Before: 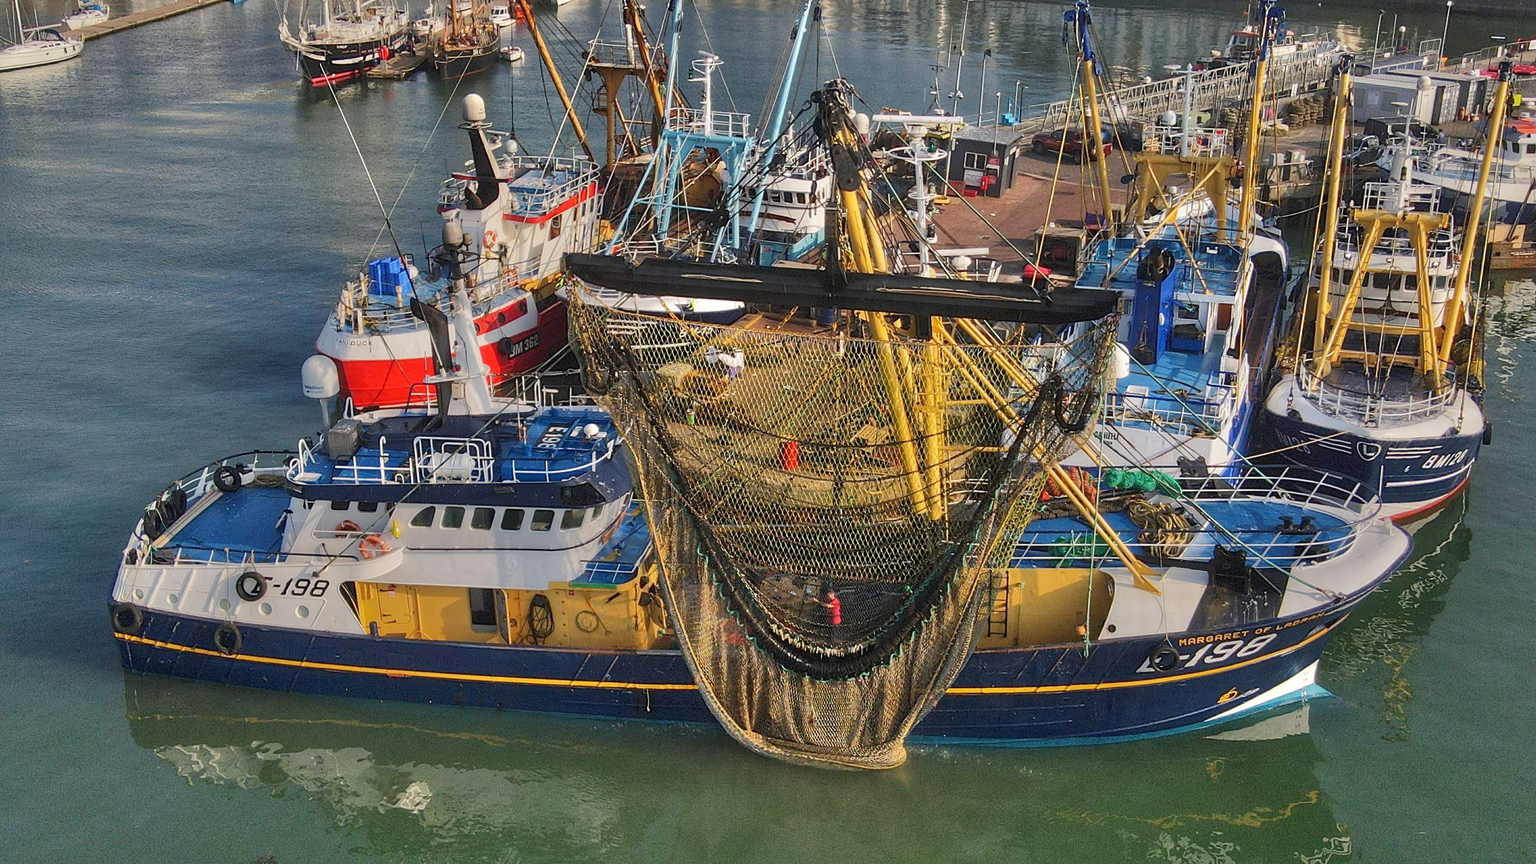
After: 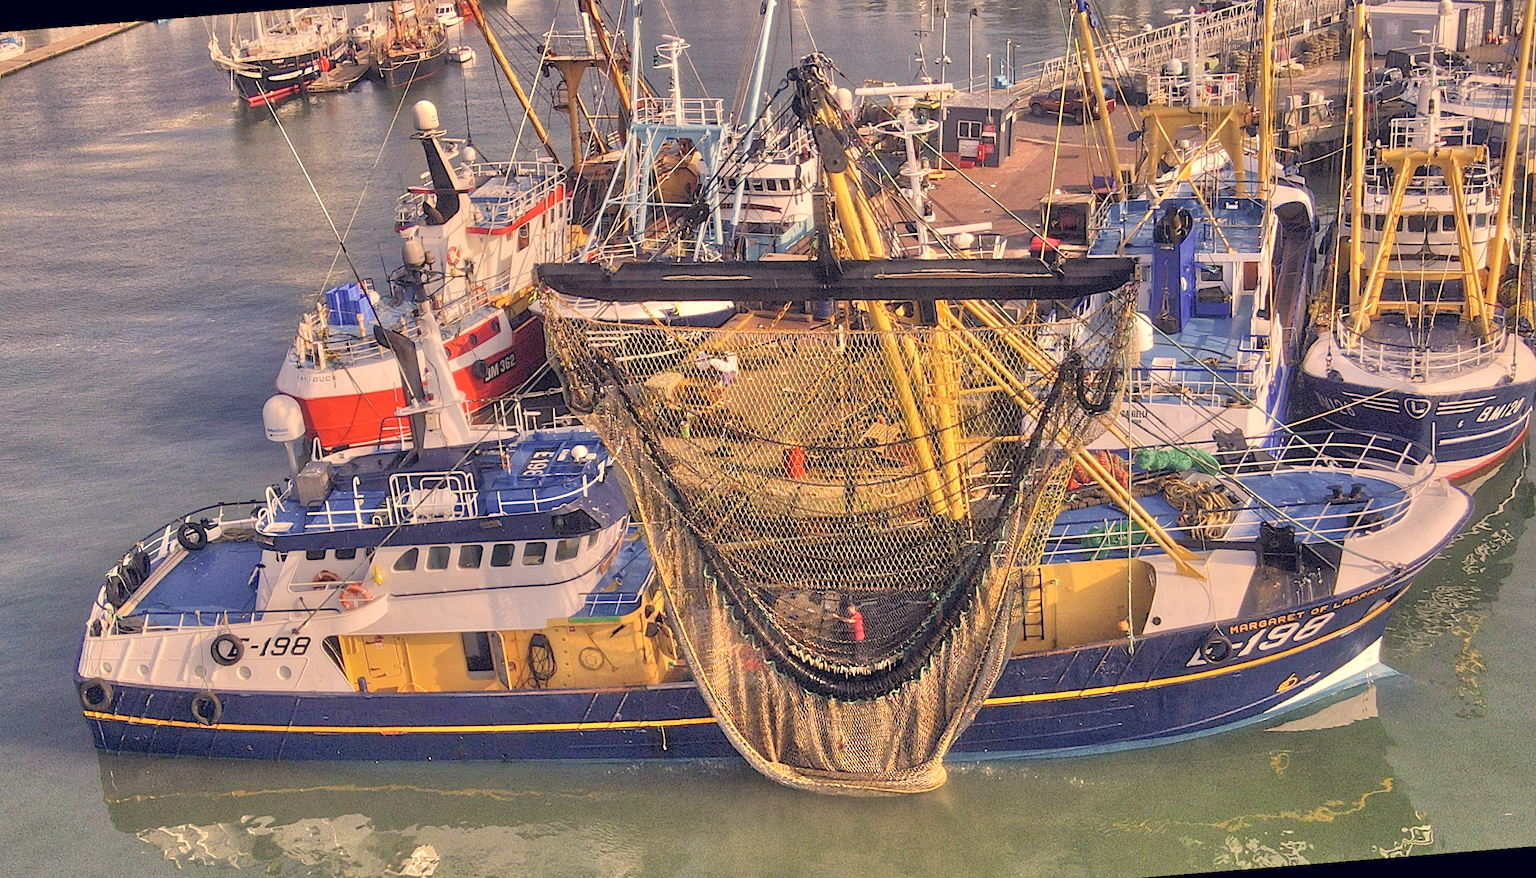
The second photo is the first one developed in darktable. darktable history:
rotate and perspective: rotation -4.57°, crop left 0.054, crop right 0.944, crop top 0.087, crop bottom 0.914
tone equalizer: -7 EV 0.15 EV, -6 EV 0.6 EV, -5 EV 1.15 EV, -4 EV 1.33 EV, -3 EV 1.15 EV, -2 EV 0.6 EV, -1 EV 0.15 EV, mask exposure compensation -0.5 EV
color correction: highlights a* 19.59, highlights b* 27.49, shadows a* 3.46, shadows b* -17.28, saturation 0.73
shadows and highlights: shadows 37.27, highlights -28.18, soften with gaussian
